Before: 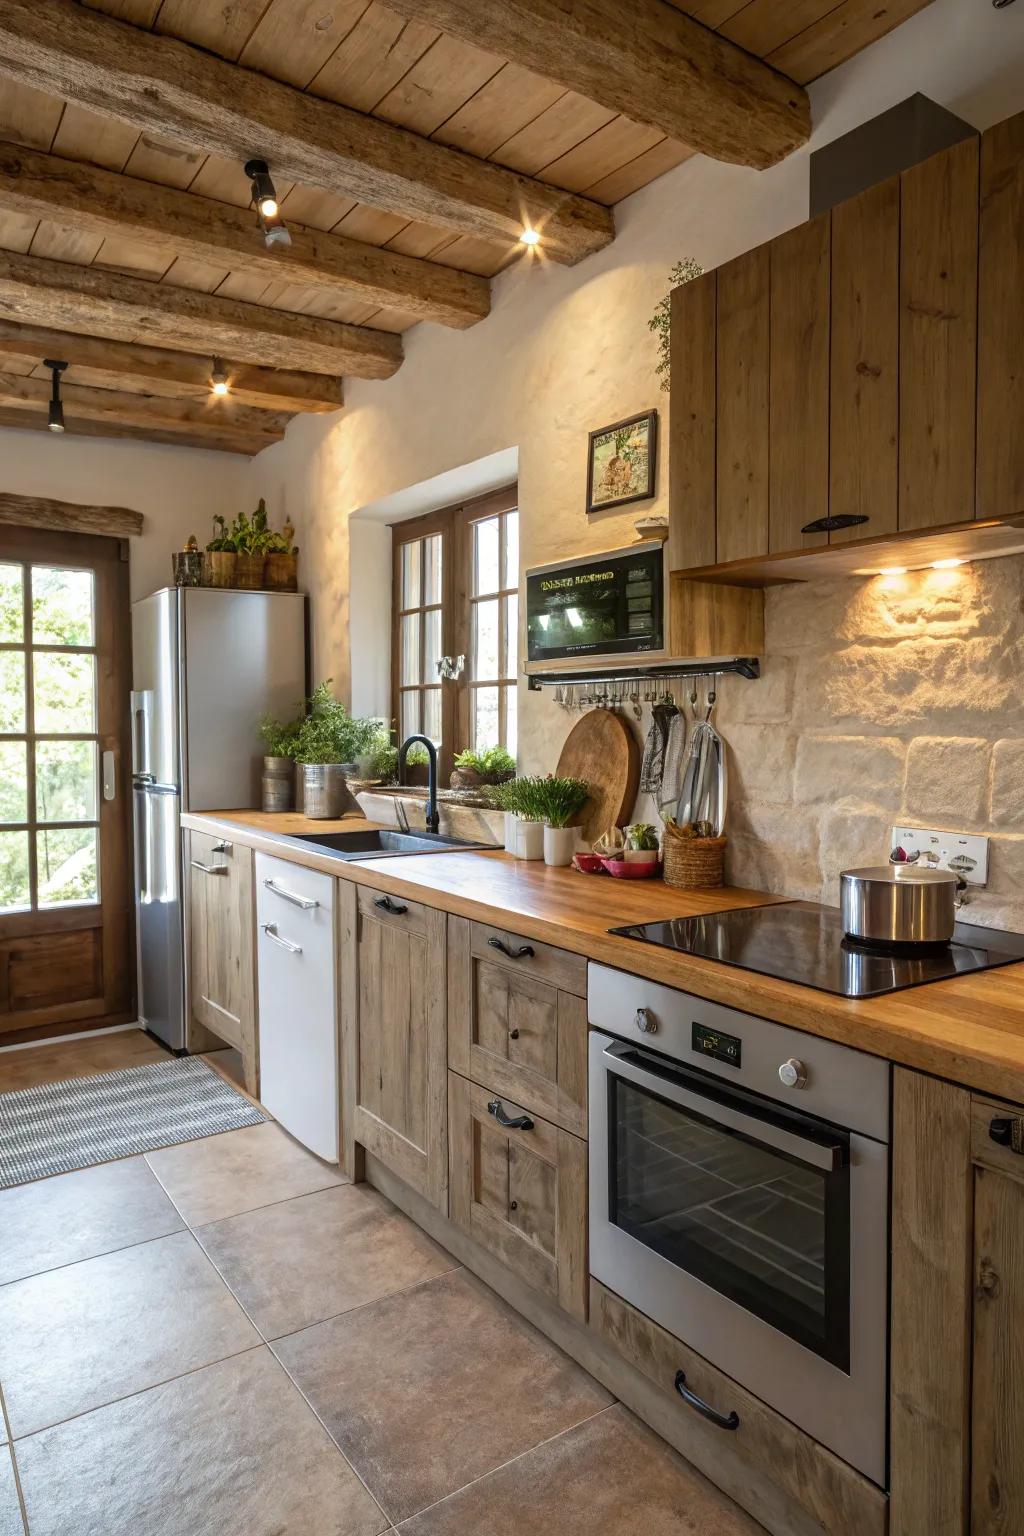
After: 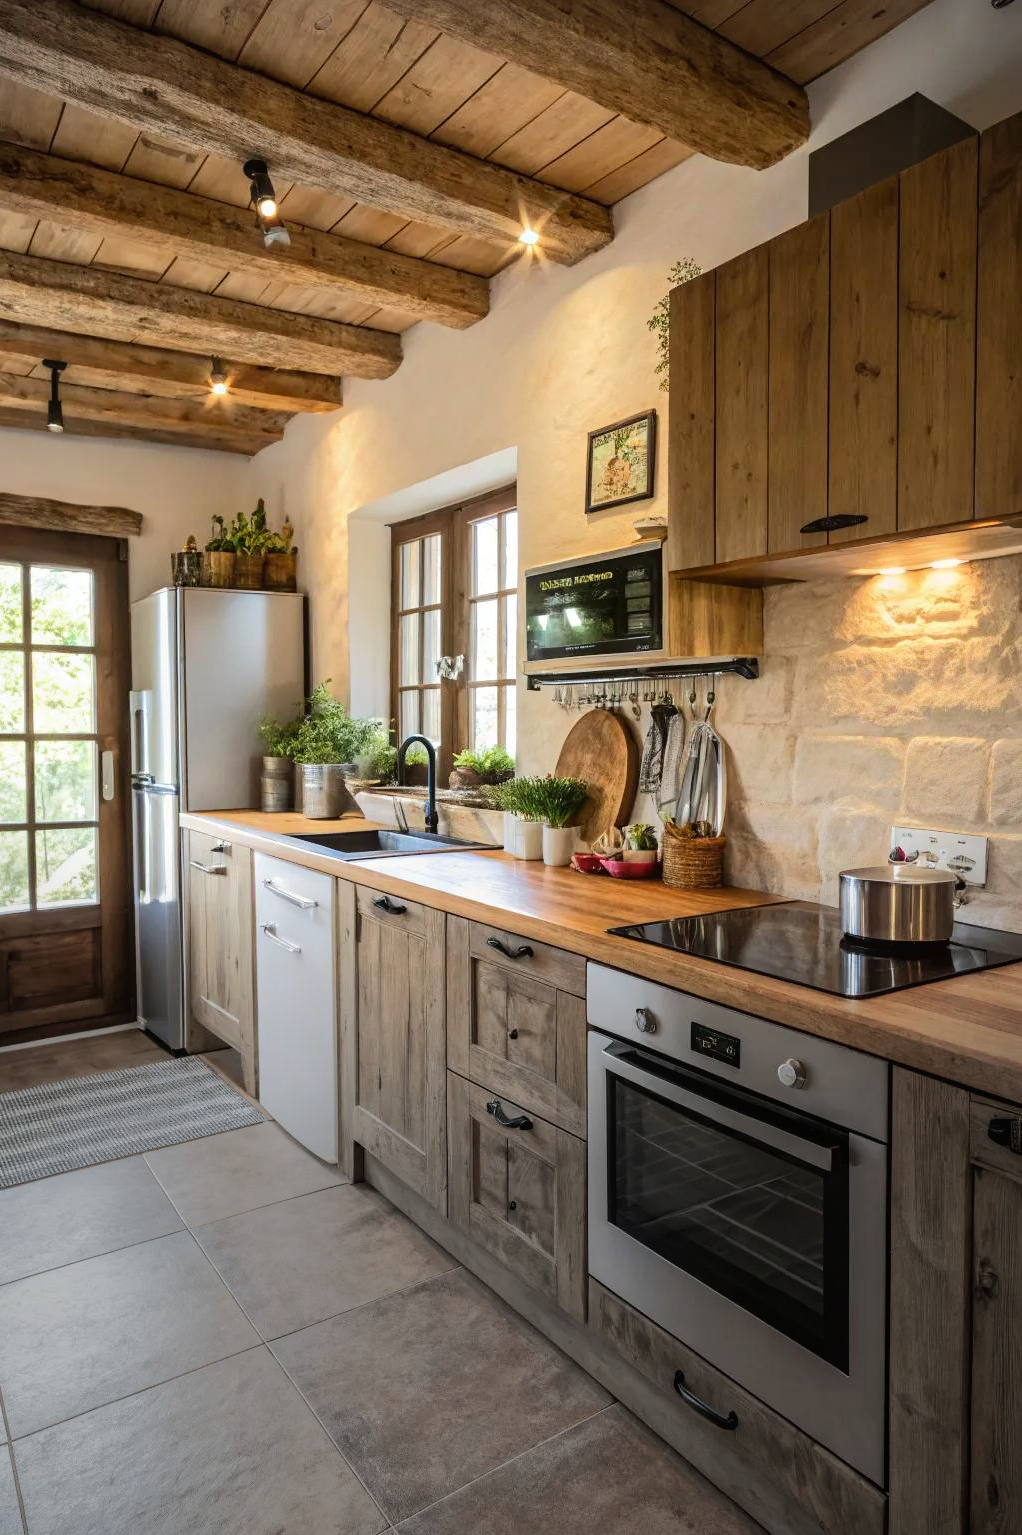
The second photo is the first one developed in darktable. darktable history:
crop and rotate: left 0.15%, bottom 0.007%
tone curve: curves: ch0 [(0, 0.019) (0.066, 0.054) (0.184, 0.184) (0.369, 0.417) (0.501, 0.586) (0.617, 0.71) (0.743, 0.787) (0.997, 0.997)]; ch1 [(0, 0) (0.187, 0.156) (0.388, 0.372) (0.437, 0.428) (0.474, 0.472) (0.499, 0.5) (0.521, 0.514) (0.548, 0.567) (0.6, 0.629) (0.82, 0.831) (1, 1)]; ch2 [(0, 0) (0.234, 0.227) (0.352, 0.372) (0.459, 0.484) (0.5, 0.505) (0.518, 0.516) (0.529, 0.541) (0.56, 0.594) (0.607, 0.644) (0.74, 0.771) (0.858, 0.873) (0.999, 0.994)], color space Lab, linked channels, preserve colors none
vignetting: fall-off start 78.44%, center (-0.054, -0.356), width/height ratio 1.326, unbound false
